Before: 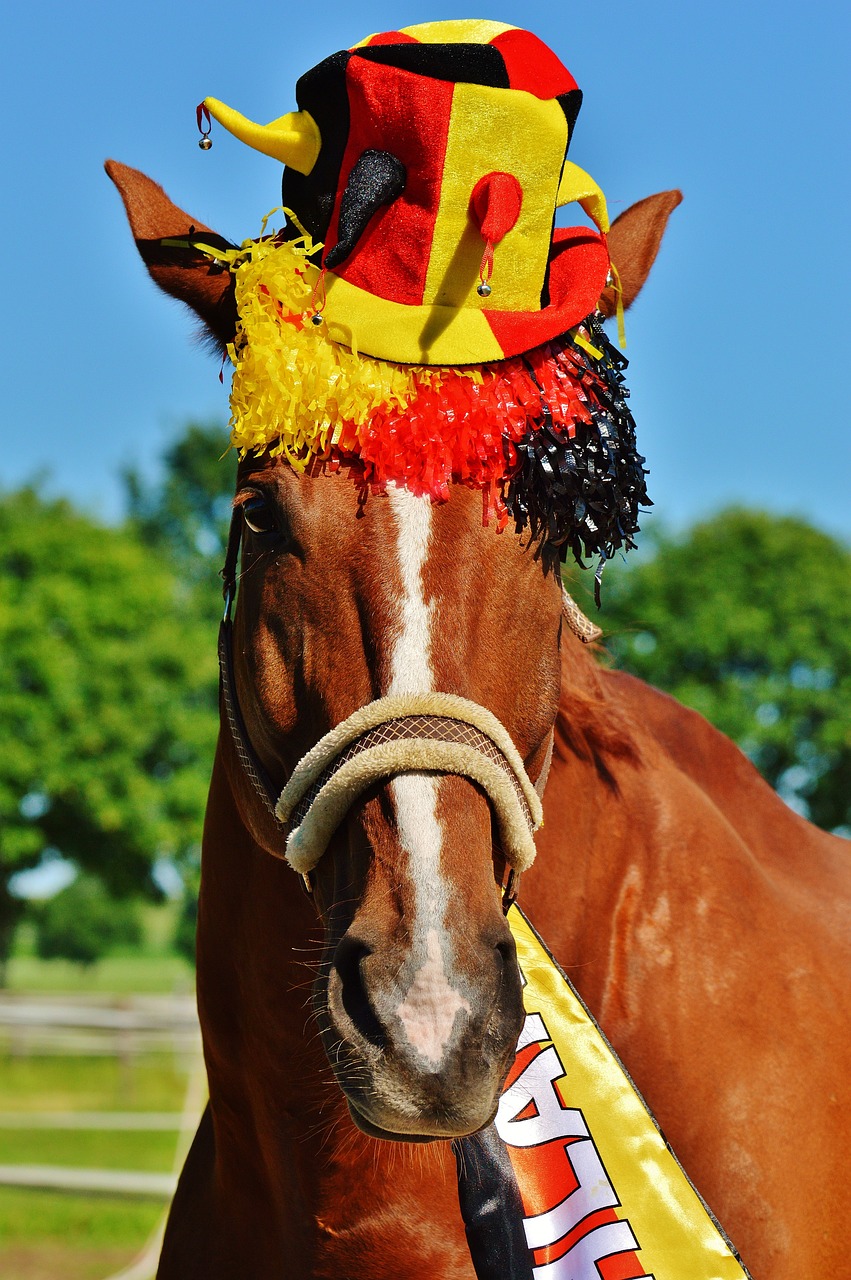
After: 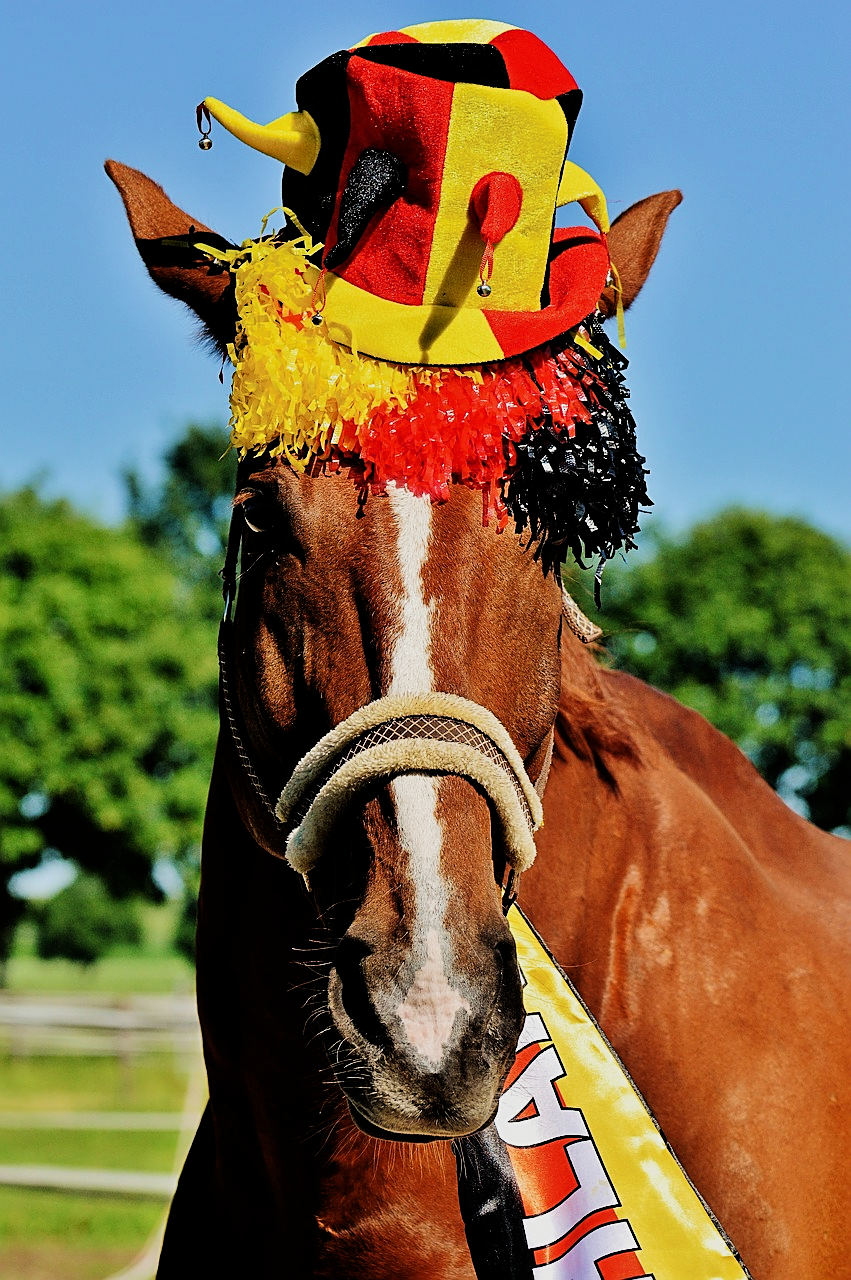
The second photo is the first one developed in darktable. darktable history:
filmic rgb: black relative exposure -5.13 EV, white relative exposure 3.98 EV, hardness 2.88, contrast 1.394, highlights saturation mix -29.58%
exposure: exposure -0.012 EV, compensate highlight preservation false
sharpen: on, module defaults
